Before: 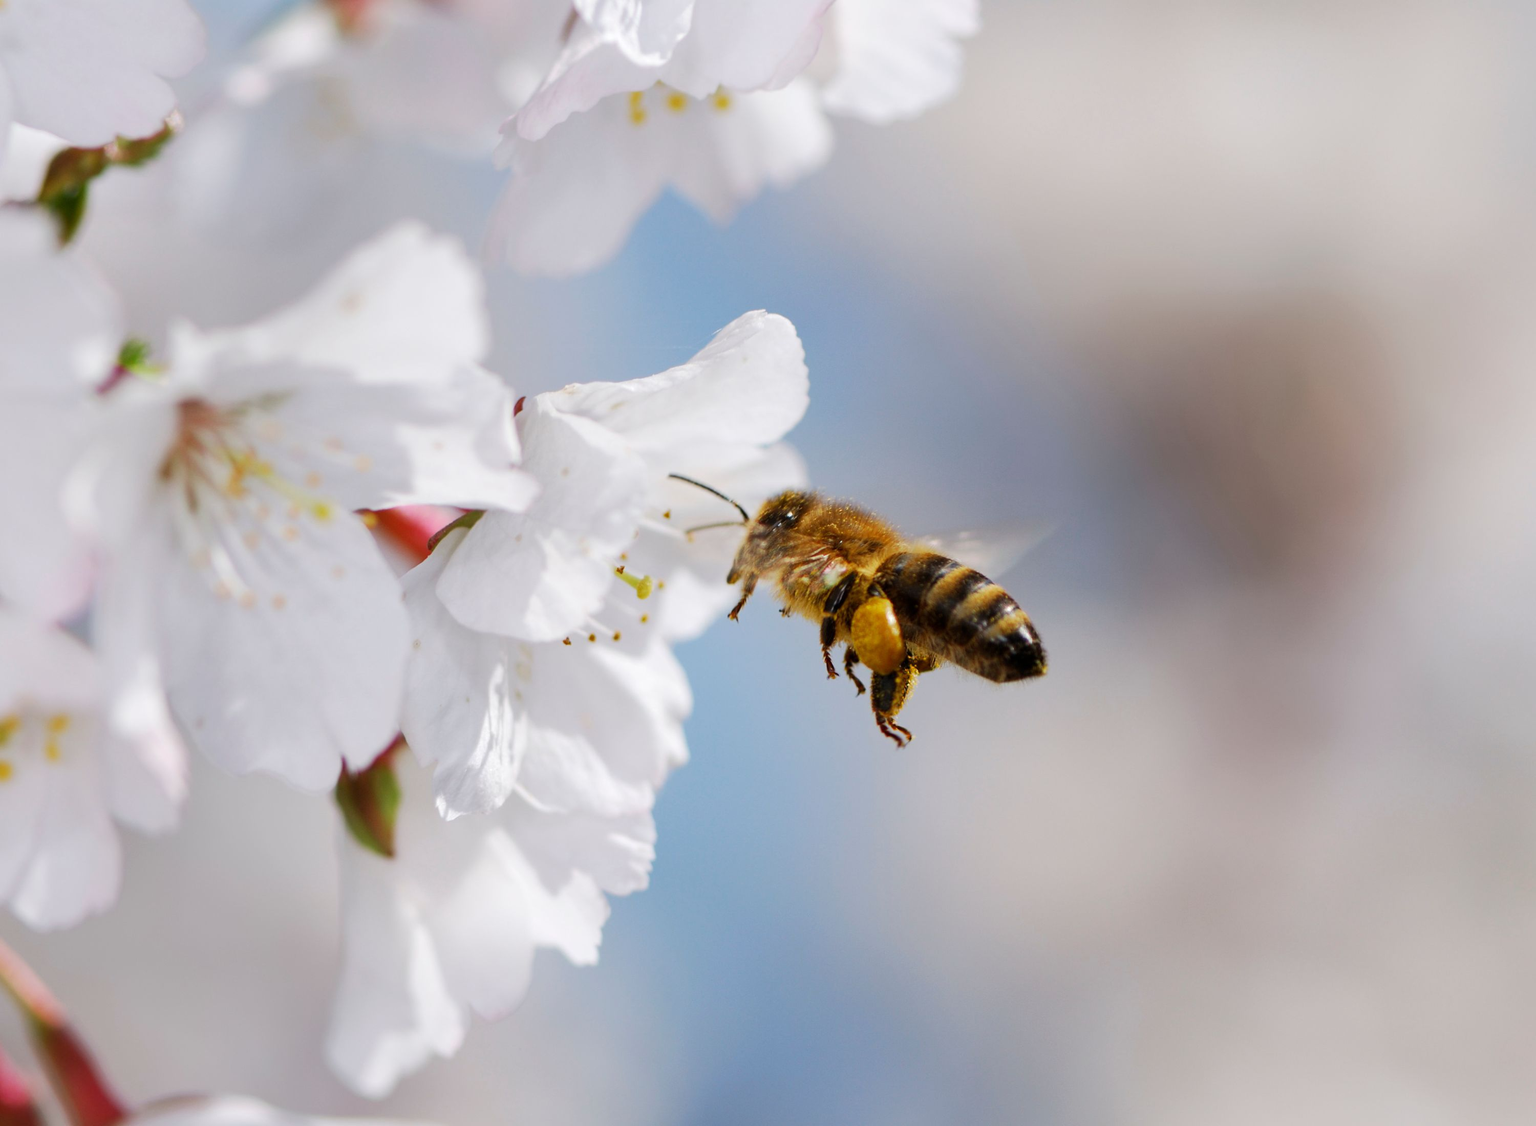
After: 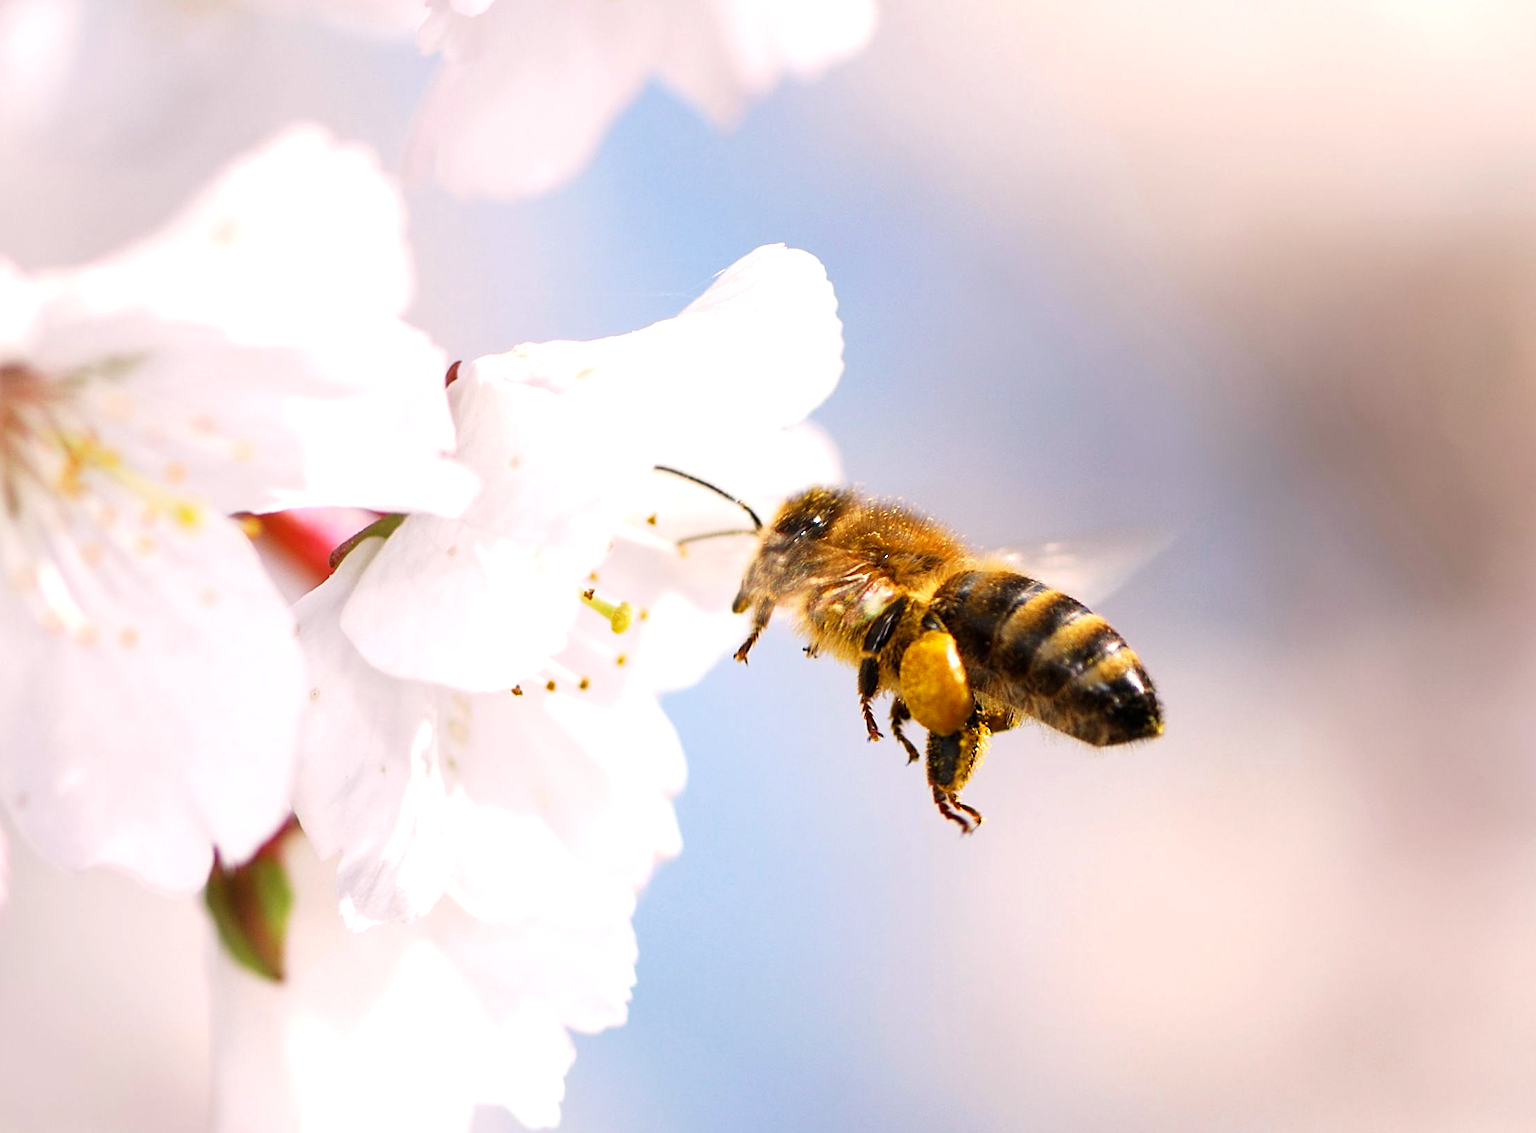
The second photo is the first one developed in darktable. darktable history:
color correction: highlights a* 5.83, highlights b* 4.78
crop and rotate: left 11.962%, top 11.459%, right 13.792%, bottom 13.845%
exposure: black level correction 0, exposure 0.702 EV, compensate highlight preservation false
sharpen: on, module defaults
